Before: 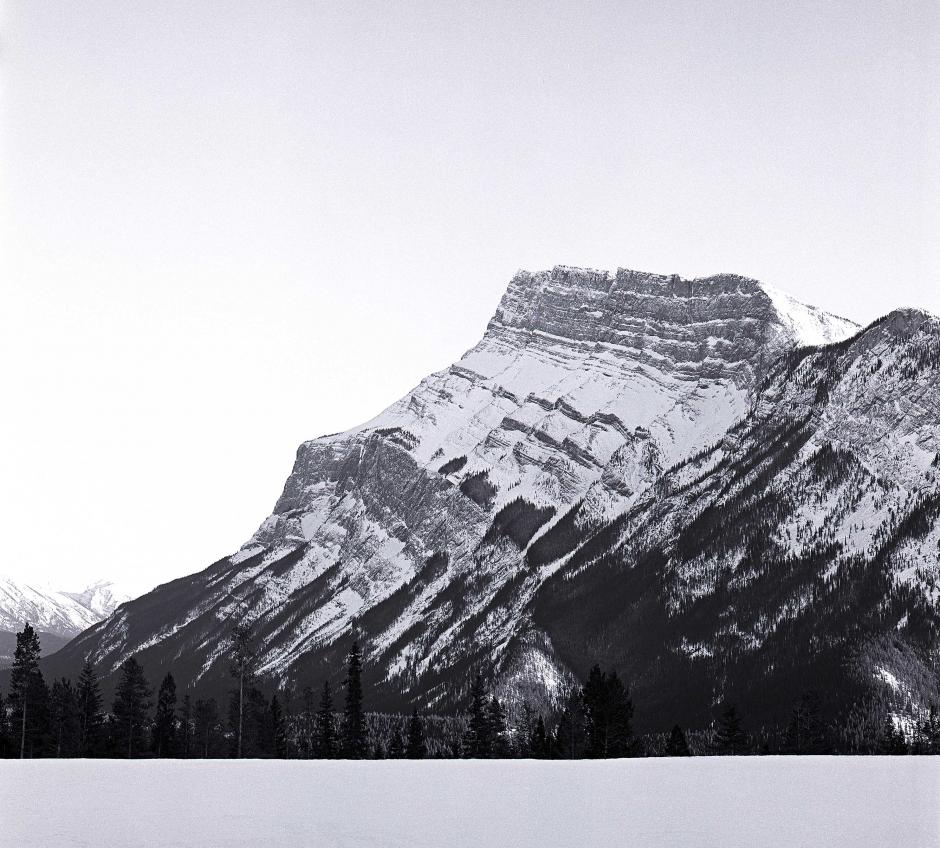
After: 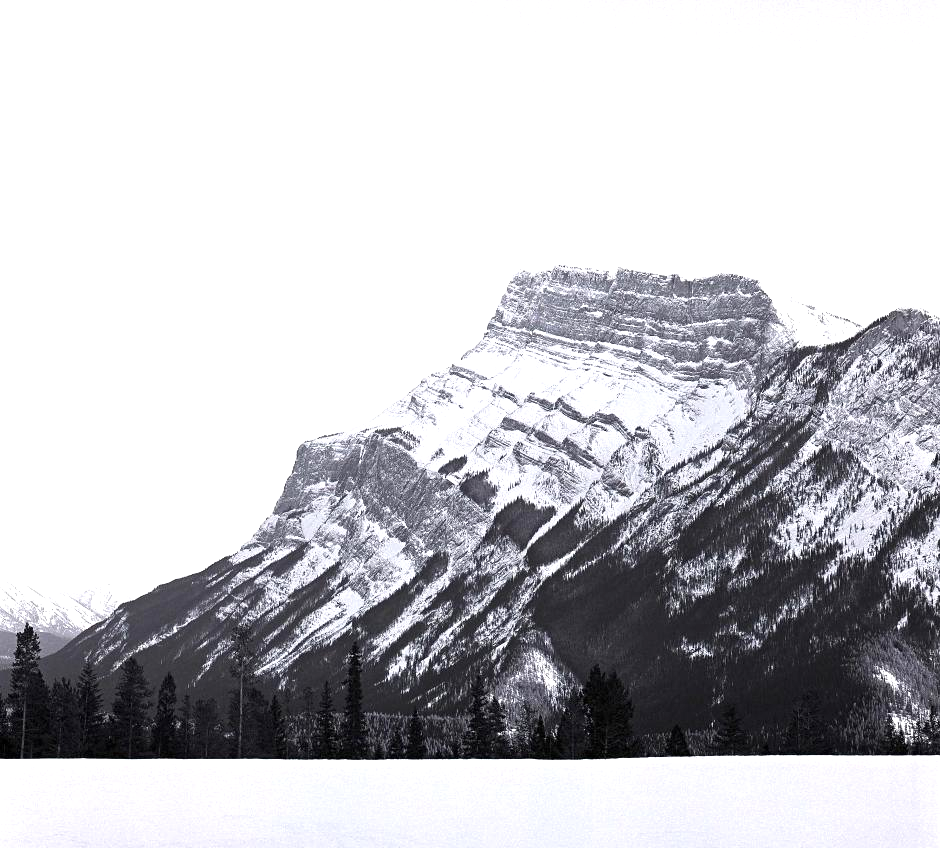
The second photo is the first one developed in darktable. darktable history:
exposure: exposure 0.636 EV, compensate highlight preservation false
